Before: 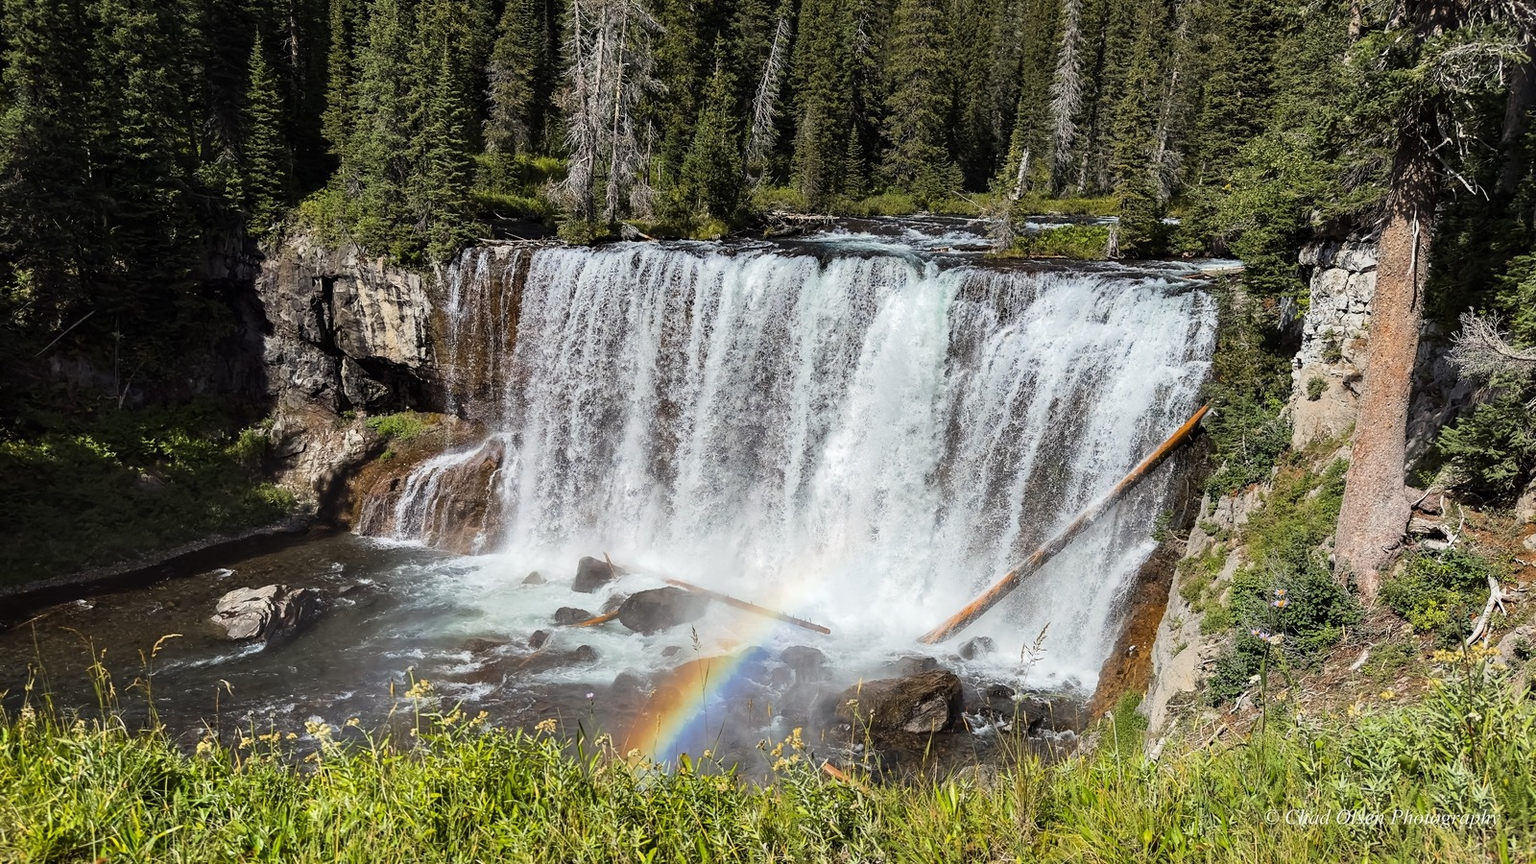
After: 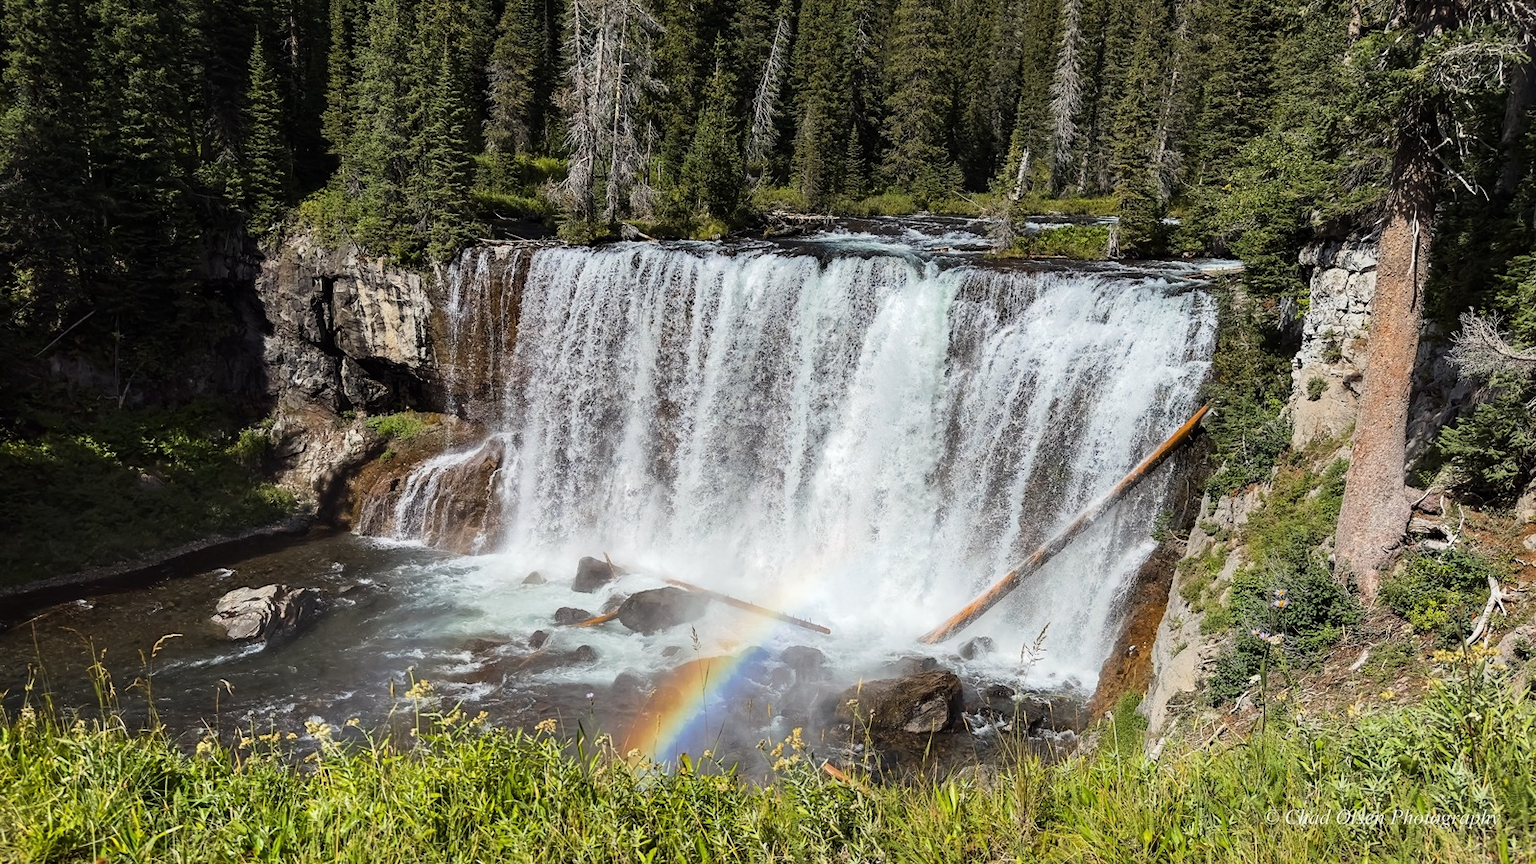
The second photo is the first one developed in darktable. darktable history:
shadows and highlights: radius 92.51, shadows -14.03, white point adjustment 0.275, highlights 31.48, compress 48.45%, soften with gaussian
